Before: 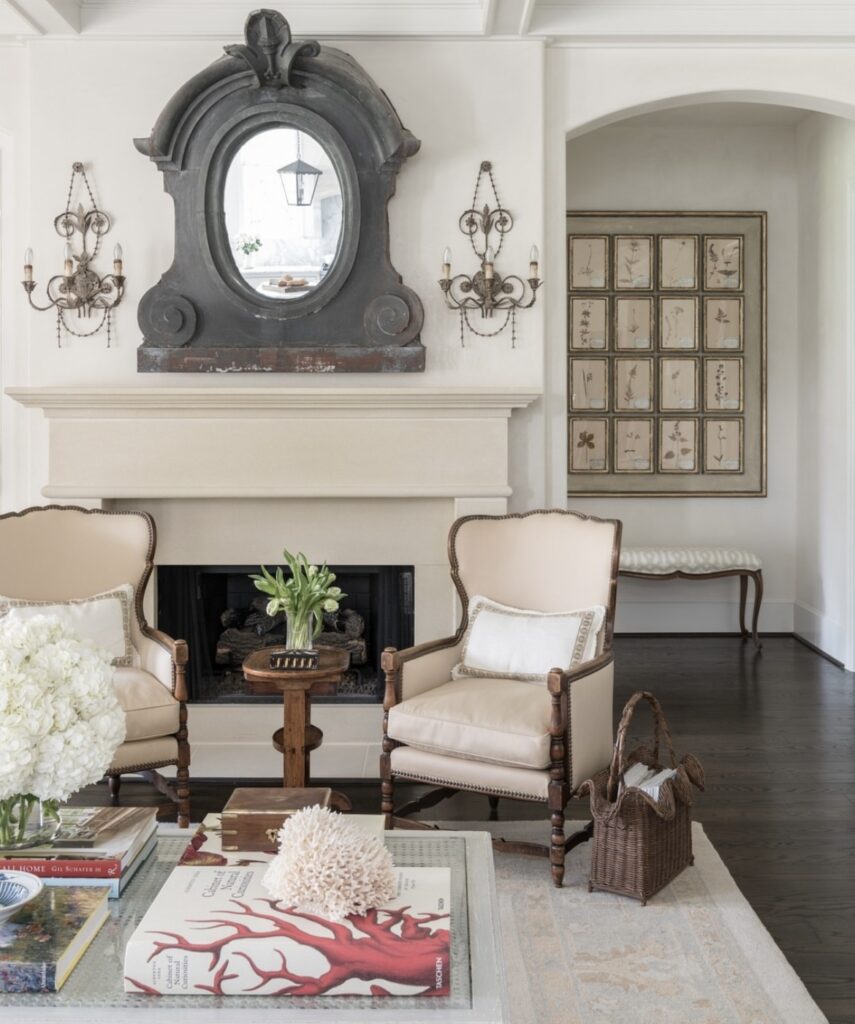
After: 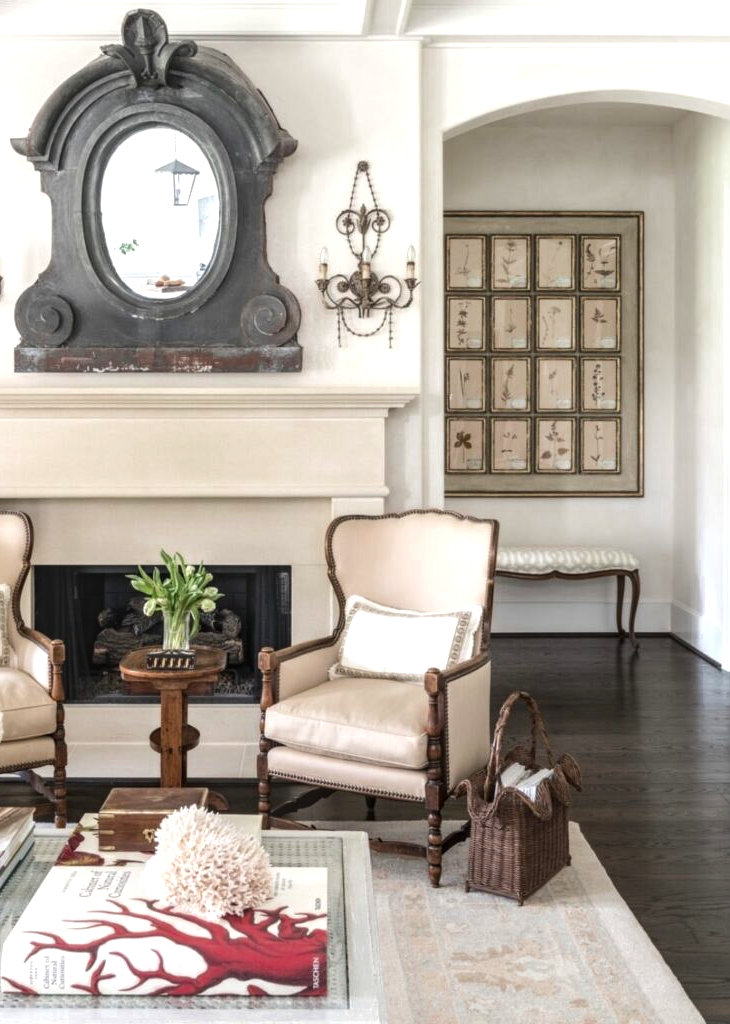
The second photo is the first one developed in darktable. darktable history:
local contrast: on, module defaults
color zones: curves: ch0 [(0.27, 0.396) (0.563, 0.504) (0.75, 0.5) (0.787, 0.307)]
exposure: black level correction 0, exposure 0.301 EV, compensate exposure bias true, compensate highlight preservation false
crop and rotate: left 14.582%
tone equalizer: -8 EV -0.384 EV, -7 EV -0.42 EV, -6 EV -0.343 EV, -5 EV -0.216 EV, -3 EV 0.217 EV, -2 EV 0.324 EV, -1 EV 0.368 EV, +0 EV 0.404 EV, edges refinement/feathering 500, mask exposure compensation -1.57 EV, preserve details no
